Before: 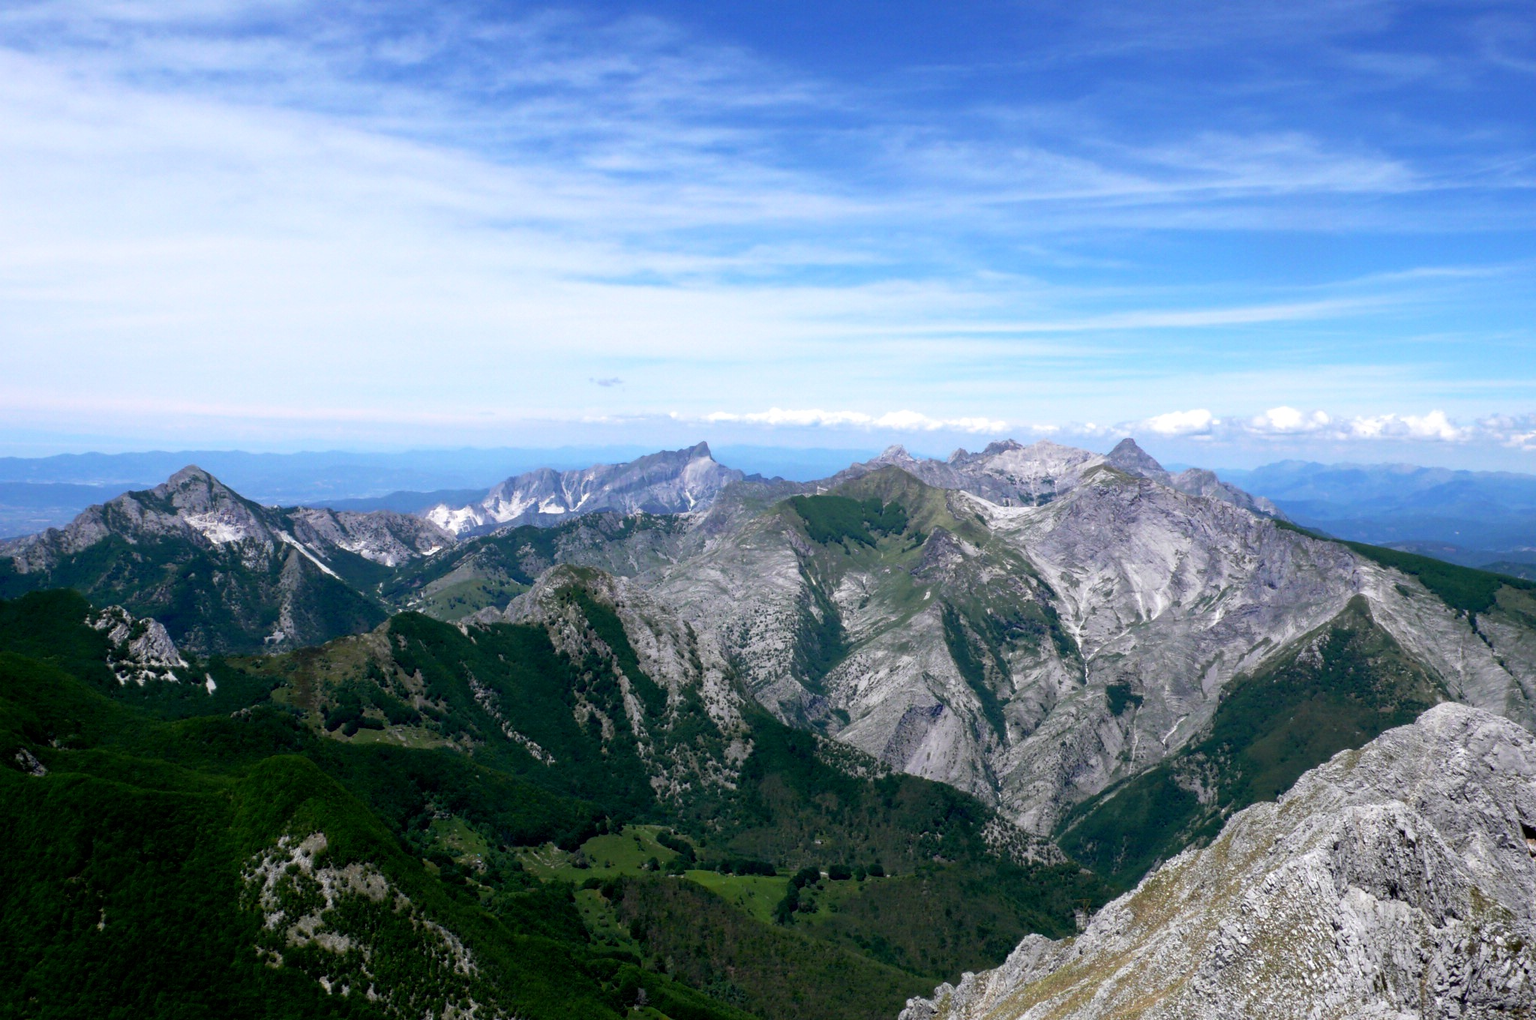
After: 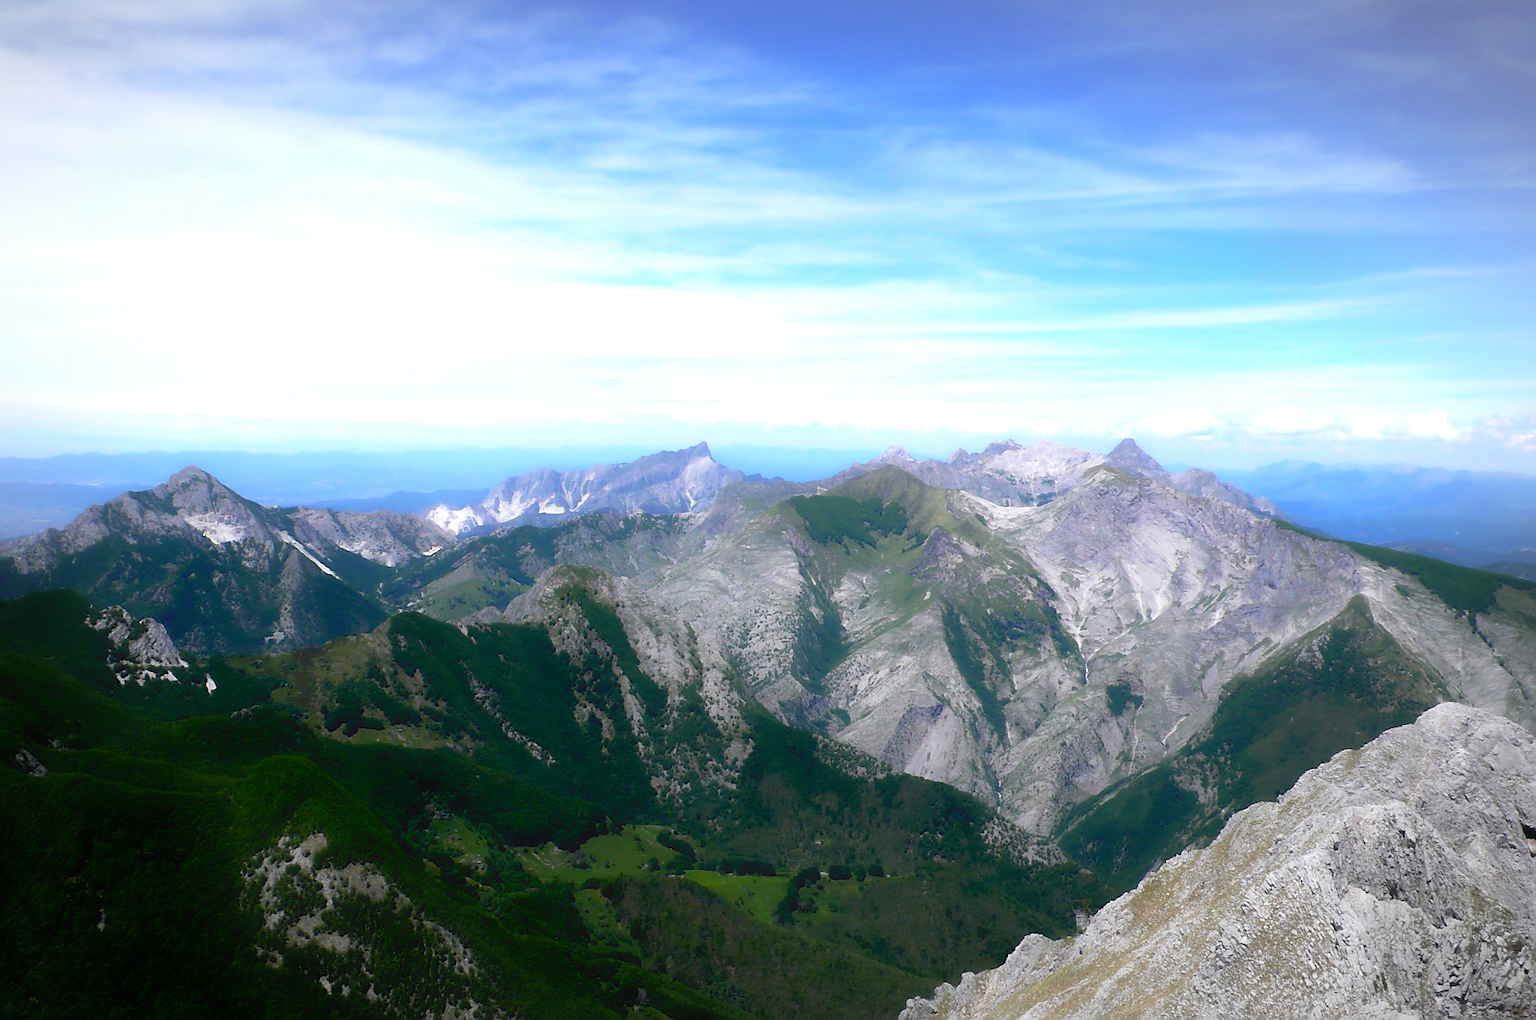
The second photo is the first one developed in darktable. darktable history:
contrast equalizer: y [[0.5, 0.542, 0.583, 0.625, 0.667, 0.708], [0.5 ×6], [0.5 ×6], [0 ×6], [0 ×6]], mix -0.988
exposure: black level correction 0.001, exposure 0.5 EV, compensate highlight preservation false
vignetting: fall-off start 78.42%, brightness -0.272, width/height ratio 1.327
sharpen: radius 1.422, amount 1.241, threshold 0.616
